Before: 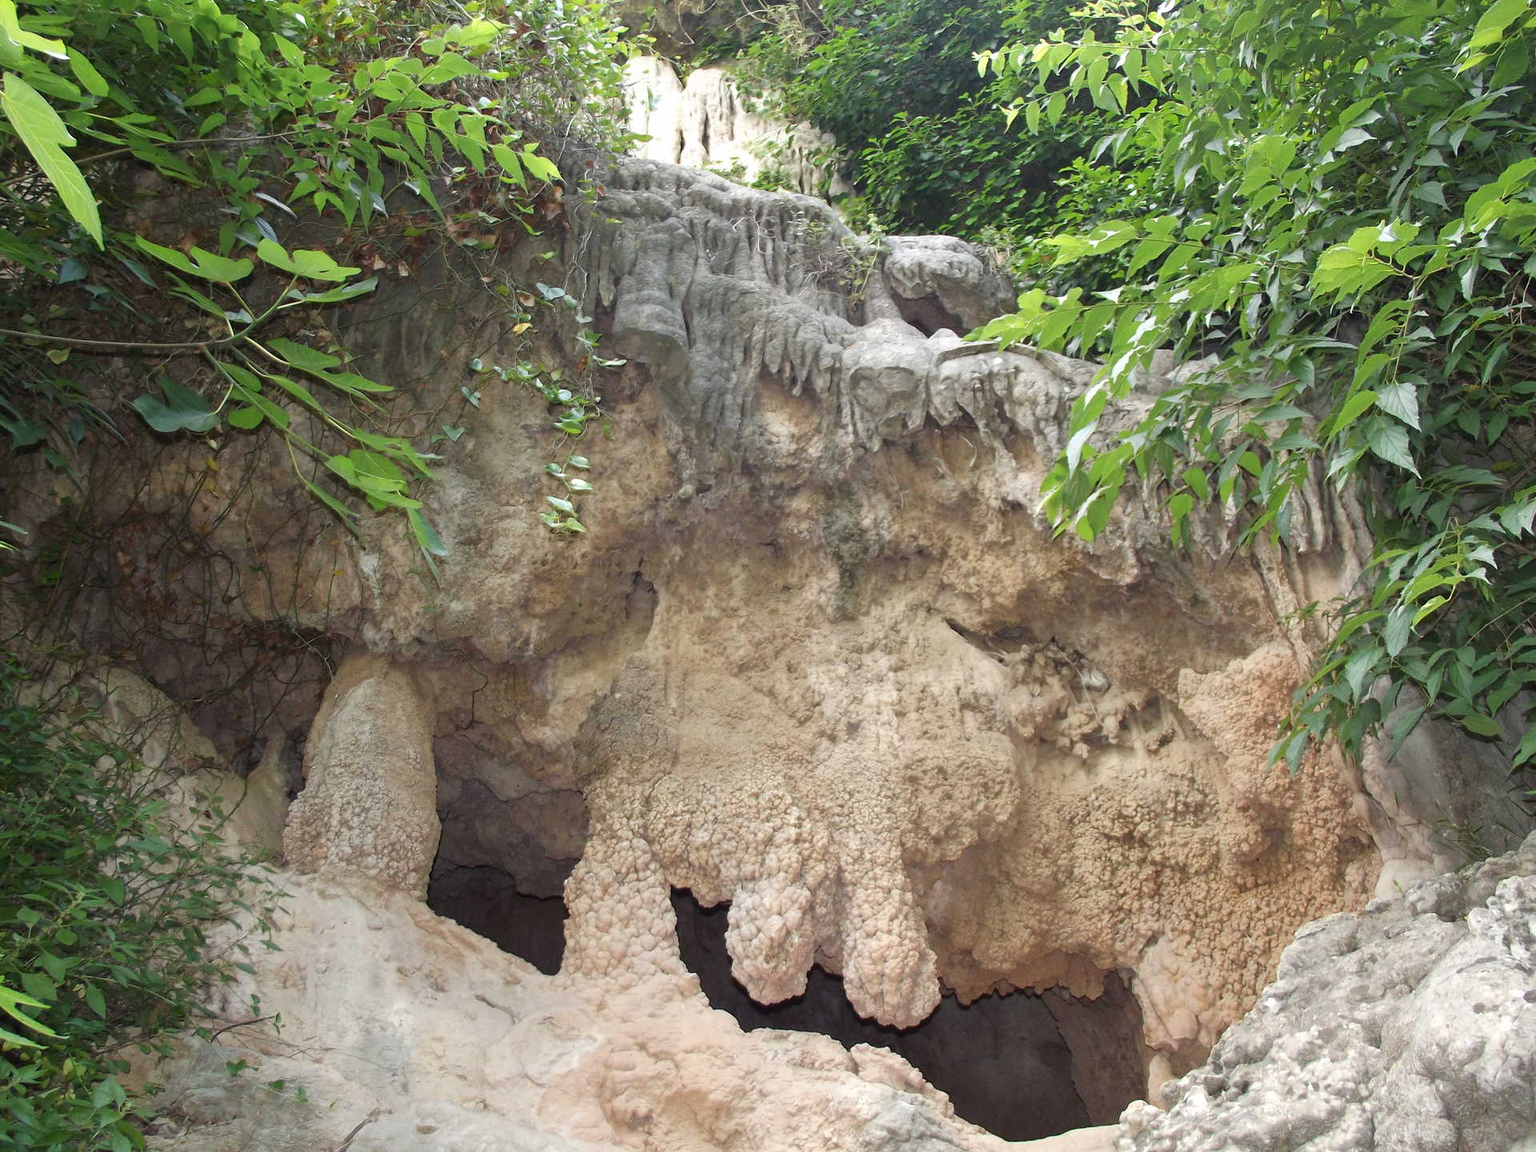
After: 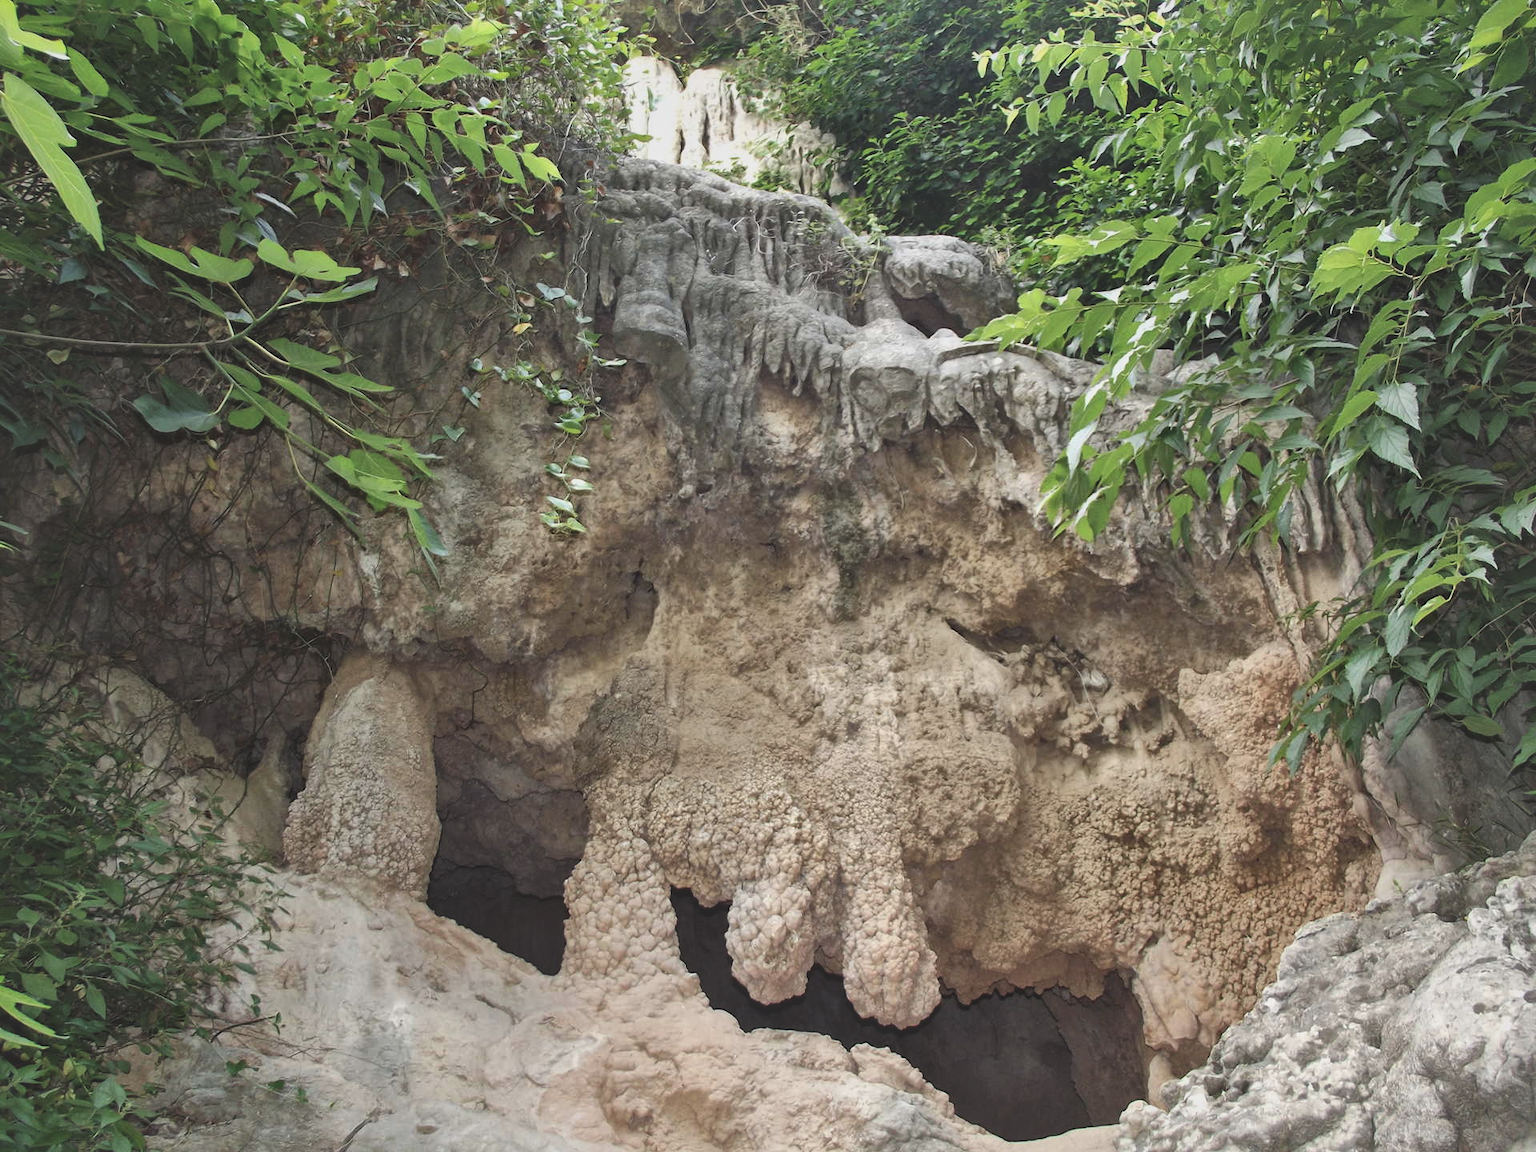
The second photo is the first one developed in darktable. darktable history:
exposure: black level correction -0.036, exposure -0.497 EV, compensate highlight preservation false
local contrast: mode bilateral grid, contrast 20, coarseness 50, detail 159%, midtone range 0.2
